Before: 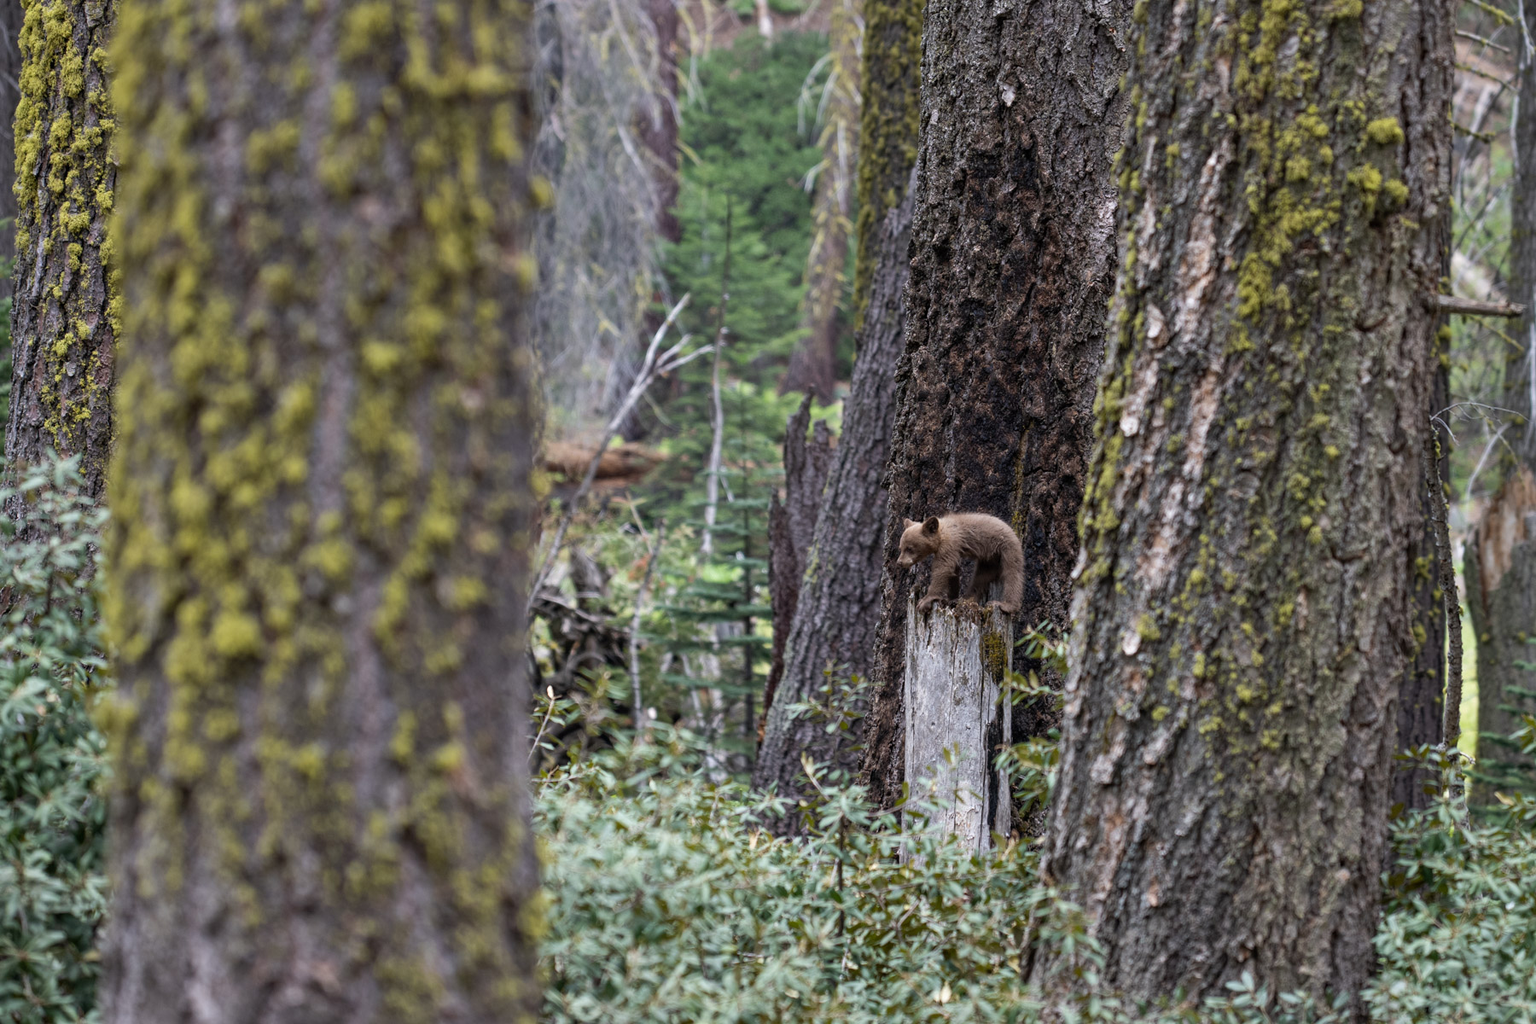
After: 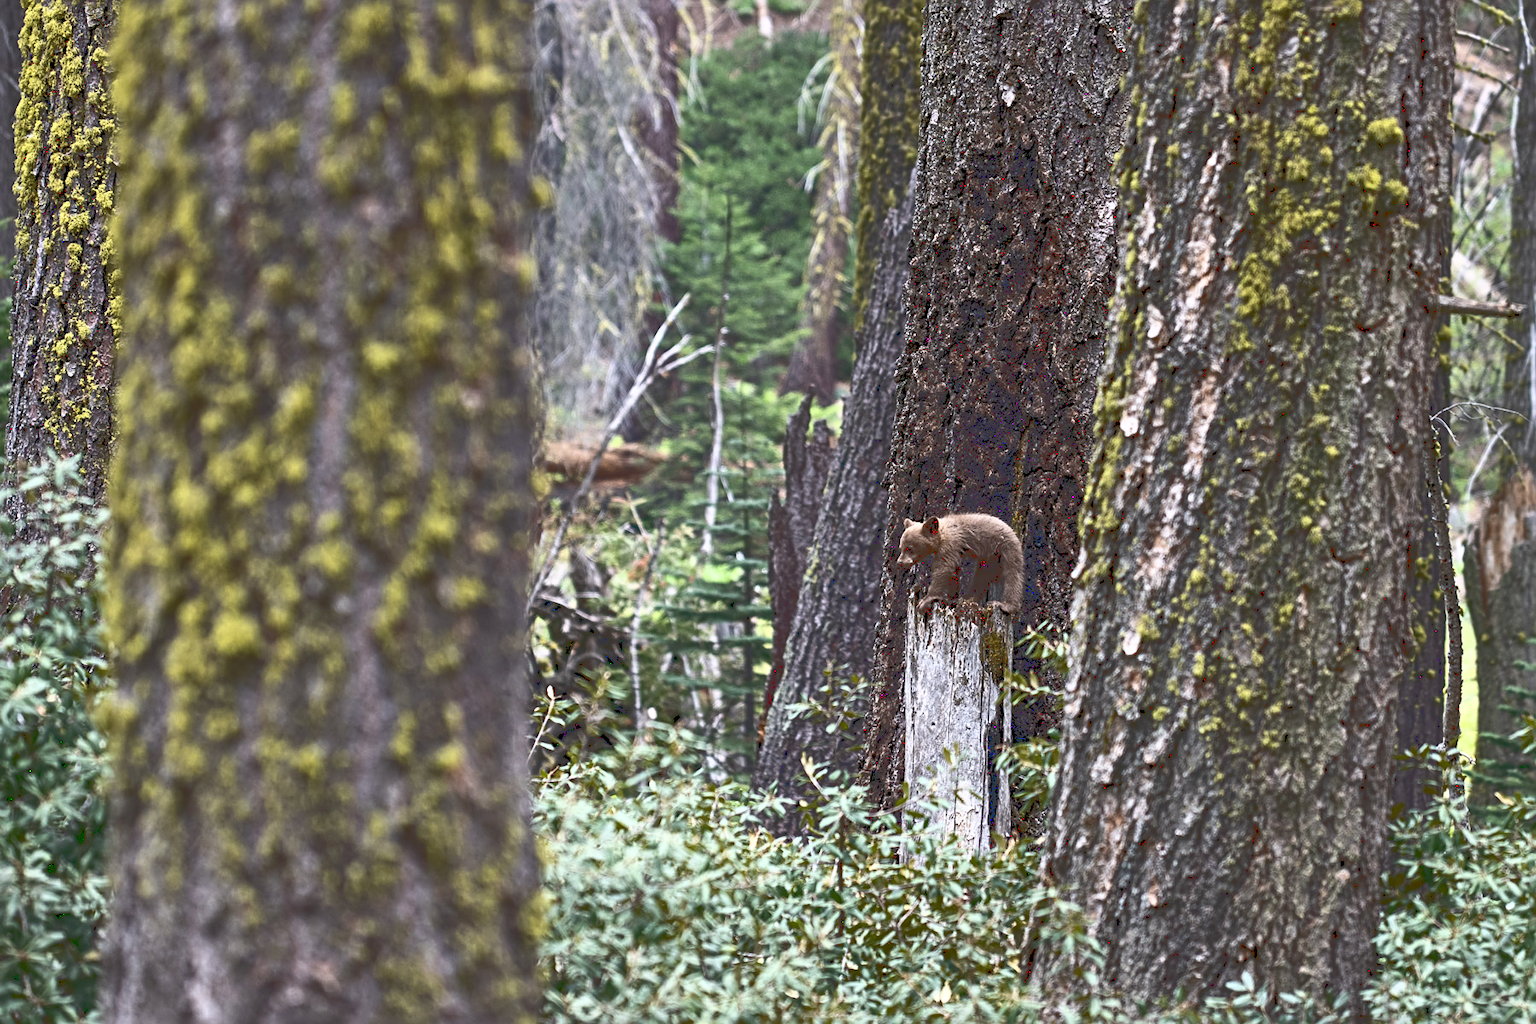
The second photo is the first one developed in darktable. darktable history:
base curve: curves: ch0 [(0, 0.036) (0.007, 0.037) (0.604, 0.887) (1, 1)]
sharpen: radius 3.125
